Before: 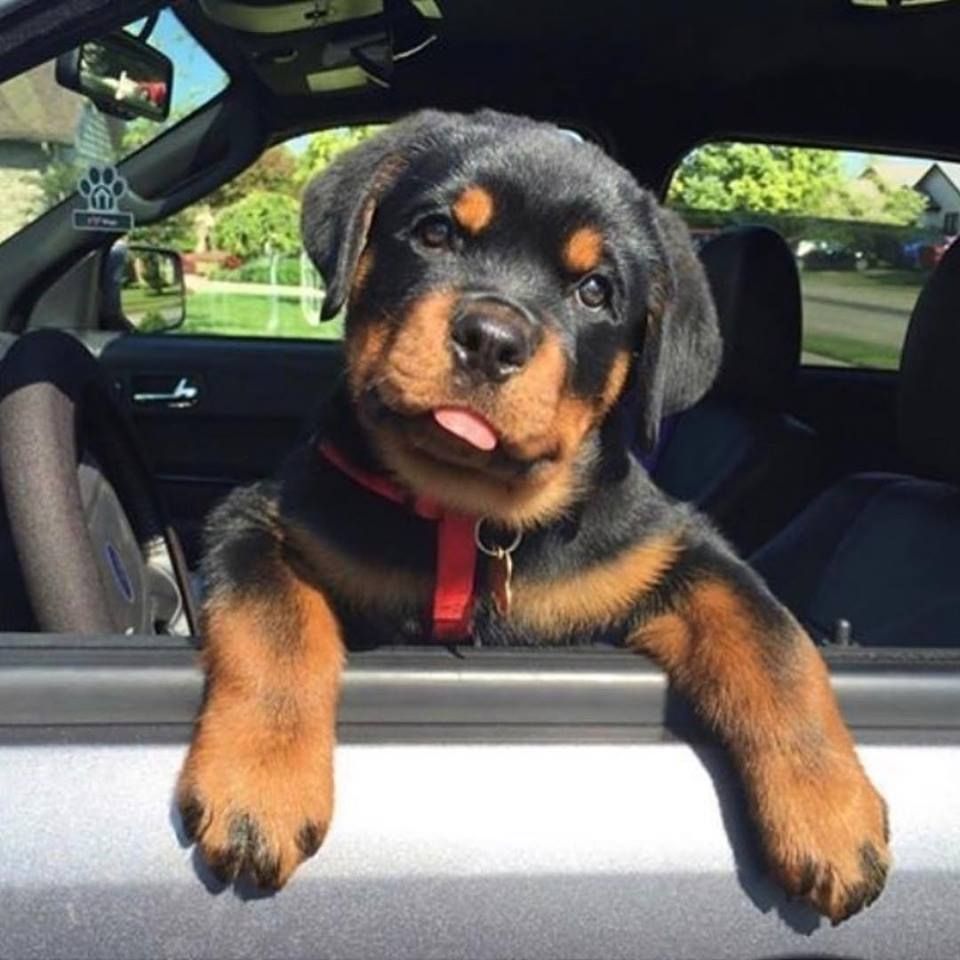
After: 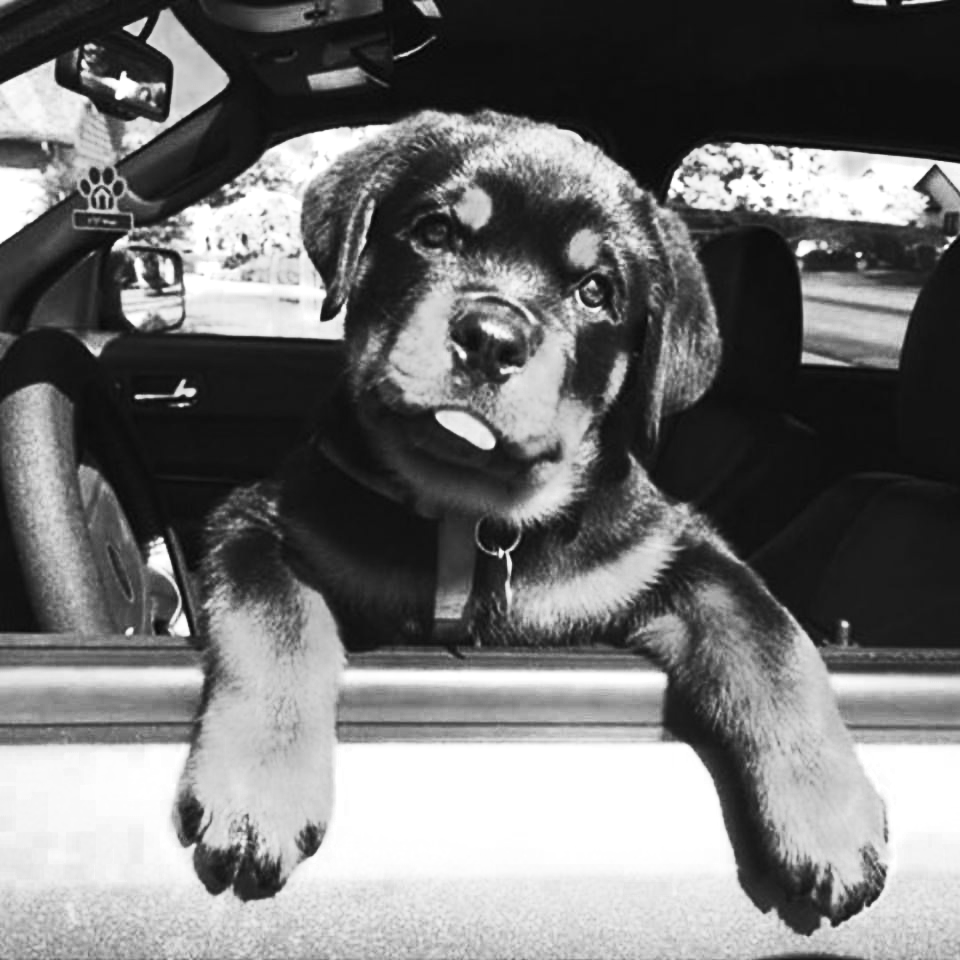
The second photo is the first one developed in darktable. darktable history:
color zones: curves: ch0 [(0.002, 0.593) (0.143, 0.417) (0.285, 0.541) (0.455, 0.289) (0.608, 0.327) (0.727, 0.283) (0.869, 0.571) (1, 0.603)]; ch1 [(0, 0) (0.143, 0) (0.286, 0) (0.429, 0) (0.571, 0) (0.714, 0) (0.857, 0)]
contrast brightness saturation: contrast 0.62, brightness 0.34, saturation 0.14
